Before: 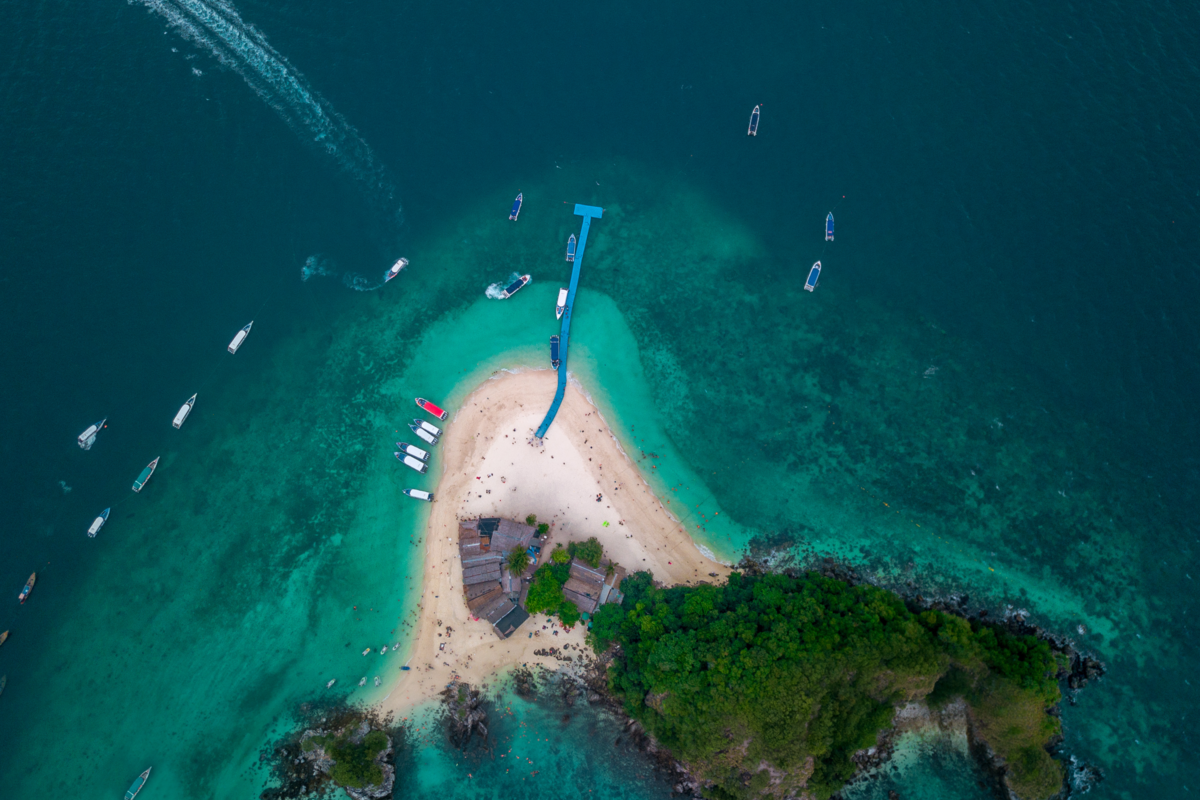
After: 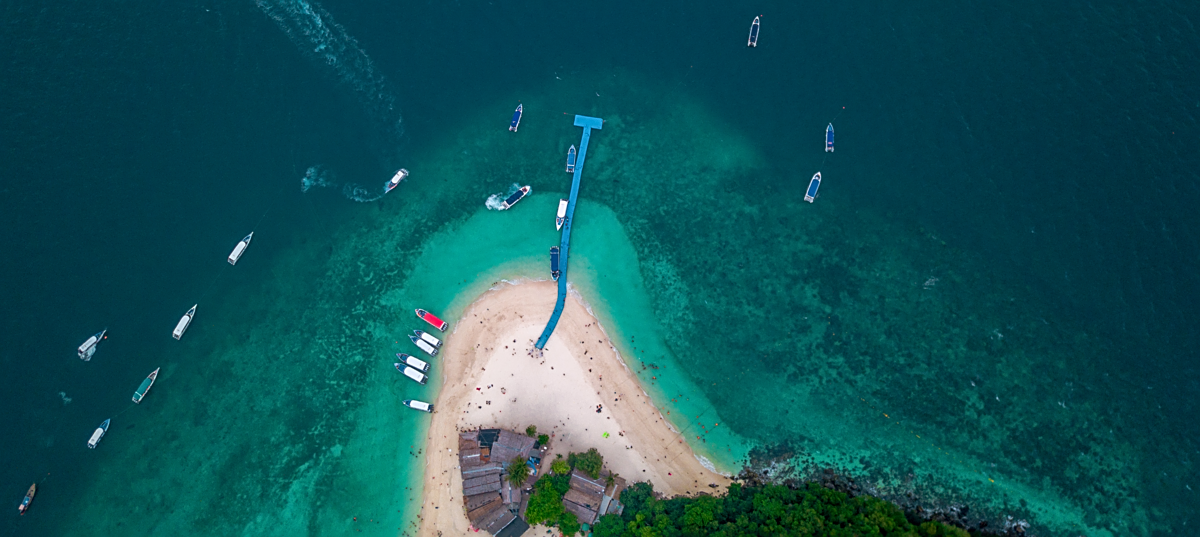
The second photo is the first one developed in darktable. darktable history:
sharpen: on, module defaults
crop: top 11.142%, bottom 21.729%
